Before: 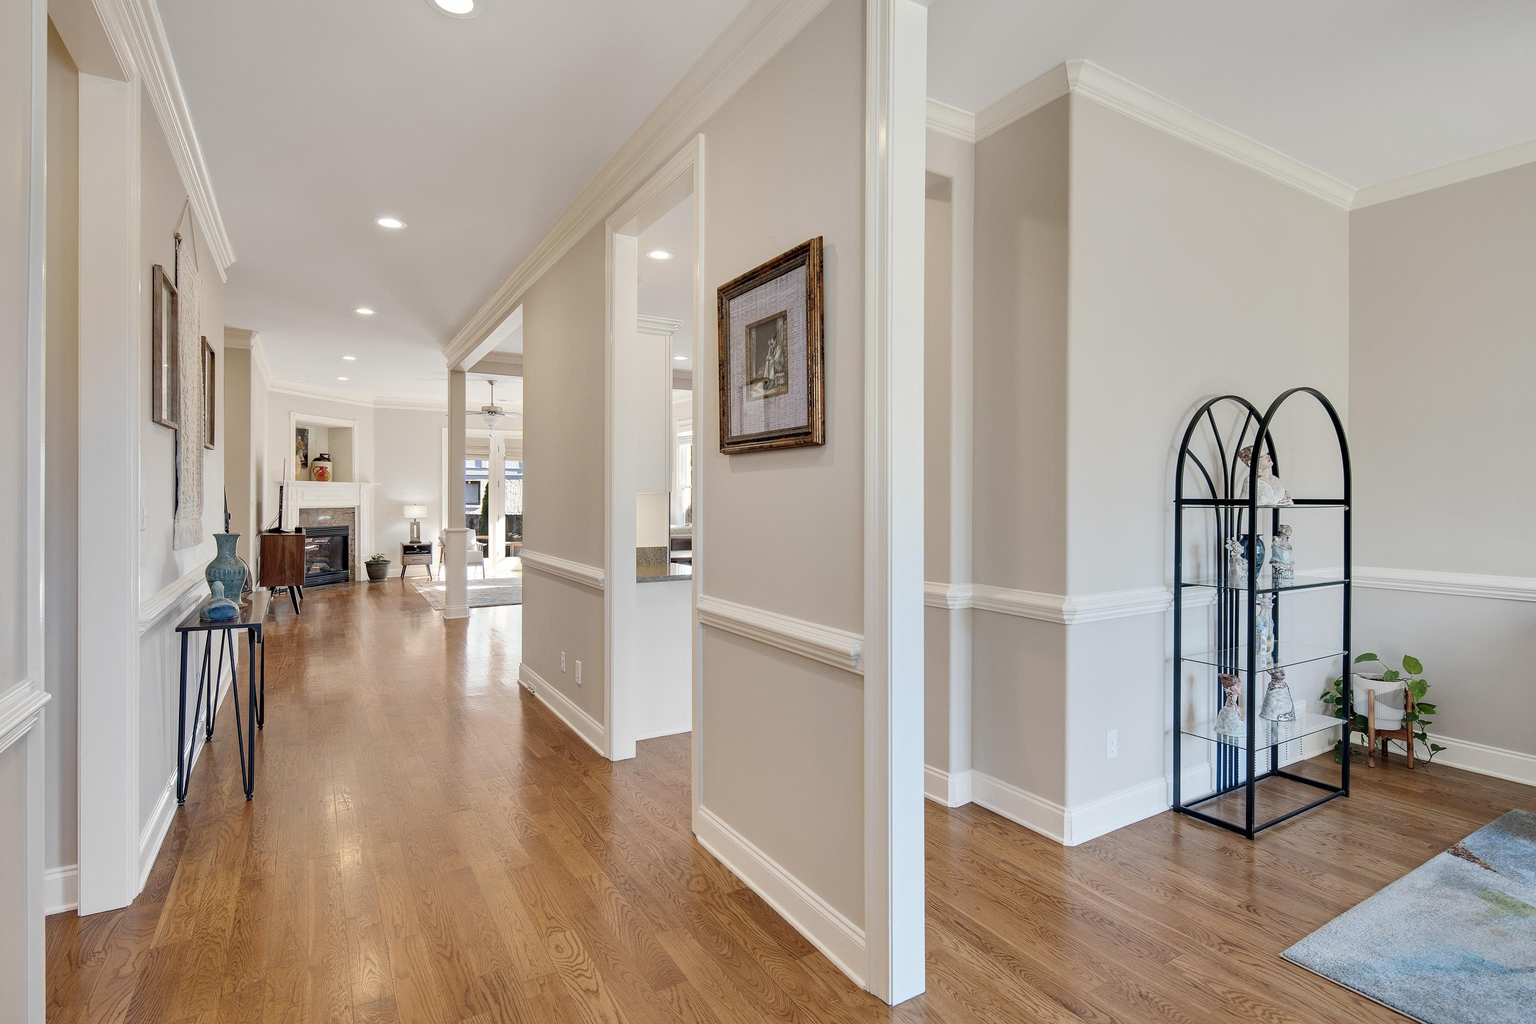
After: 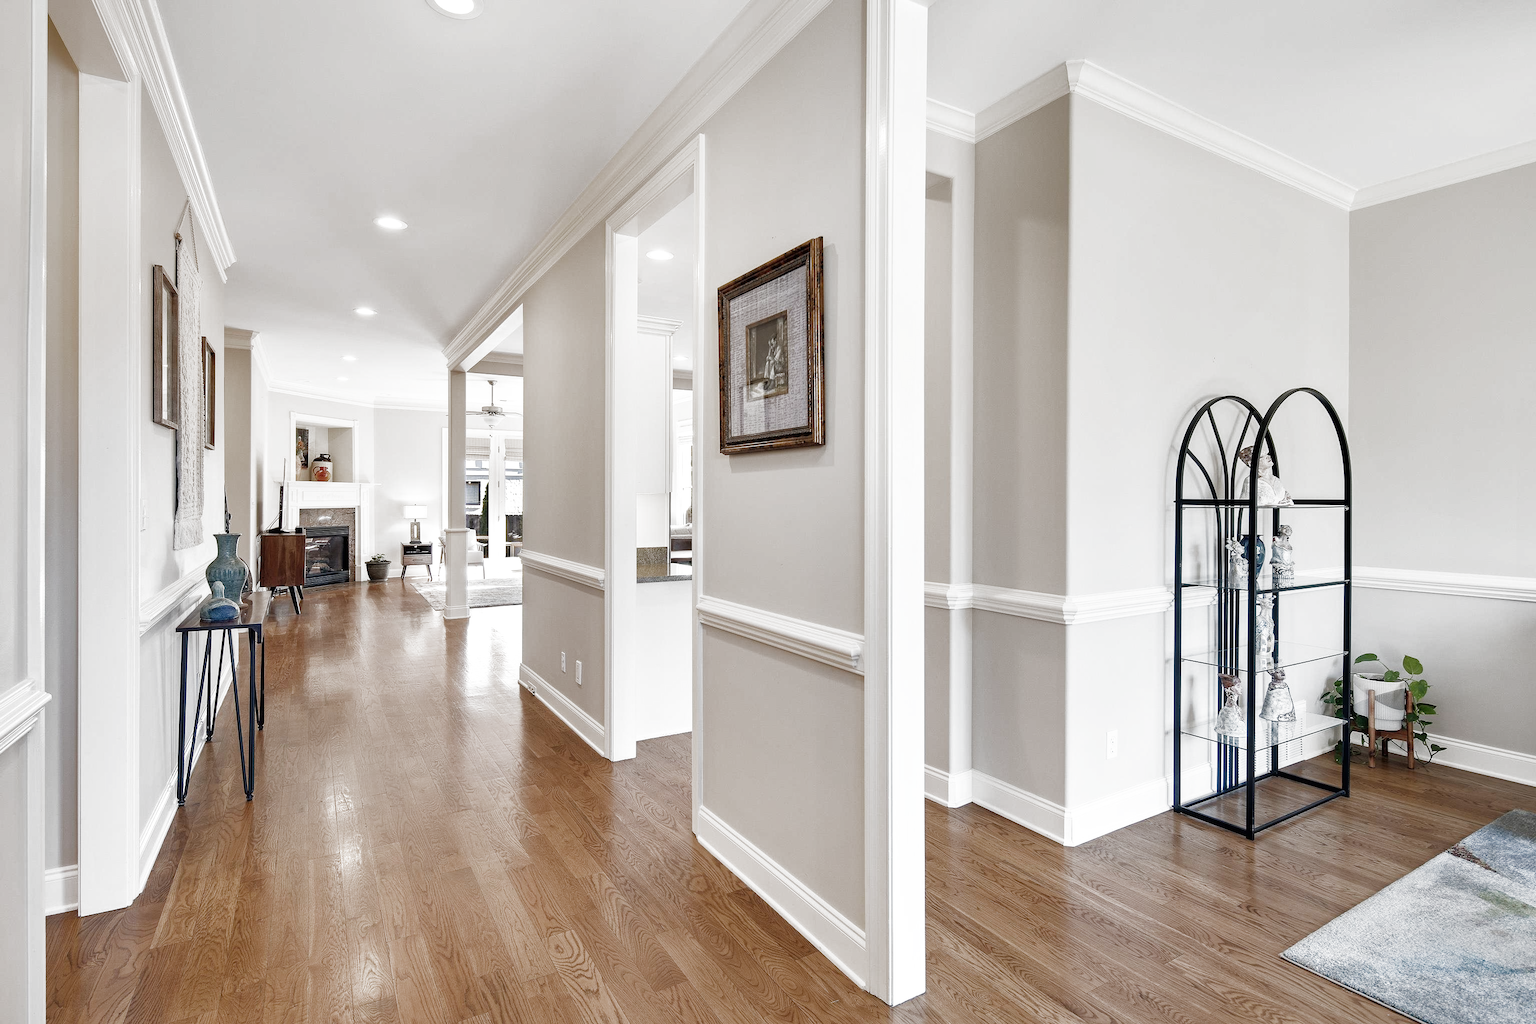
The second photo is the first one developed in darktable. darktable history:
filmic rgb: black relative exposure -16 EV, white relative exposure 2.94 EV, hardness 10, preserve chrominance RGB euclidean norm (legacy), color science v4 (2020)
